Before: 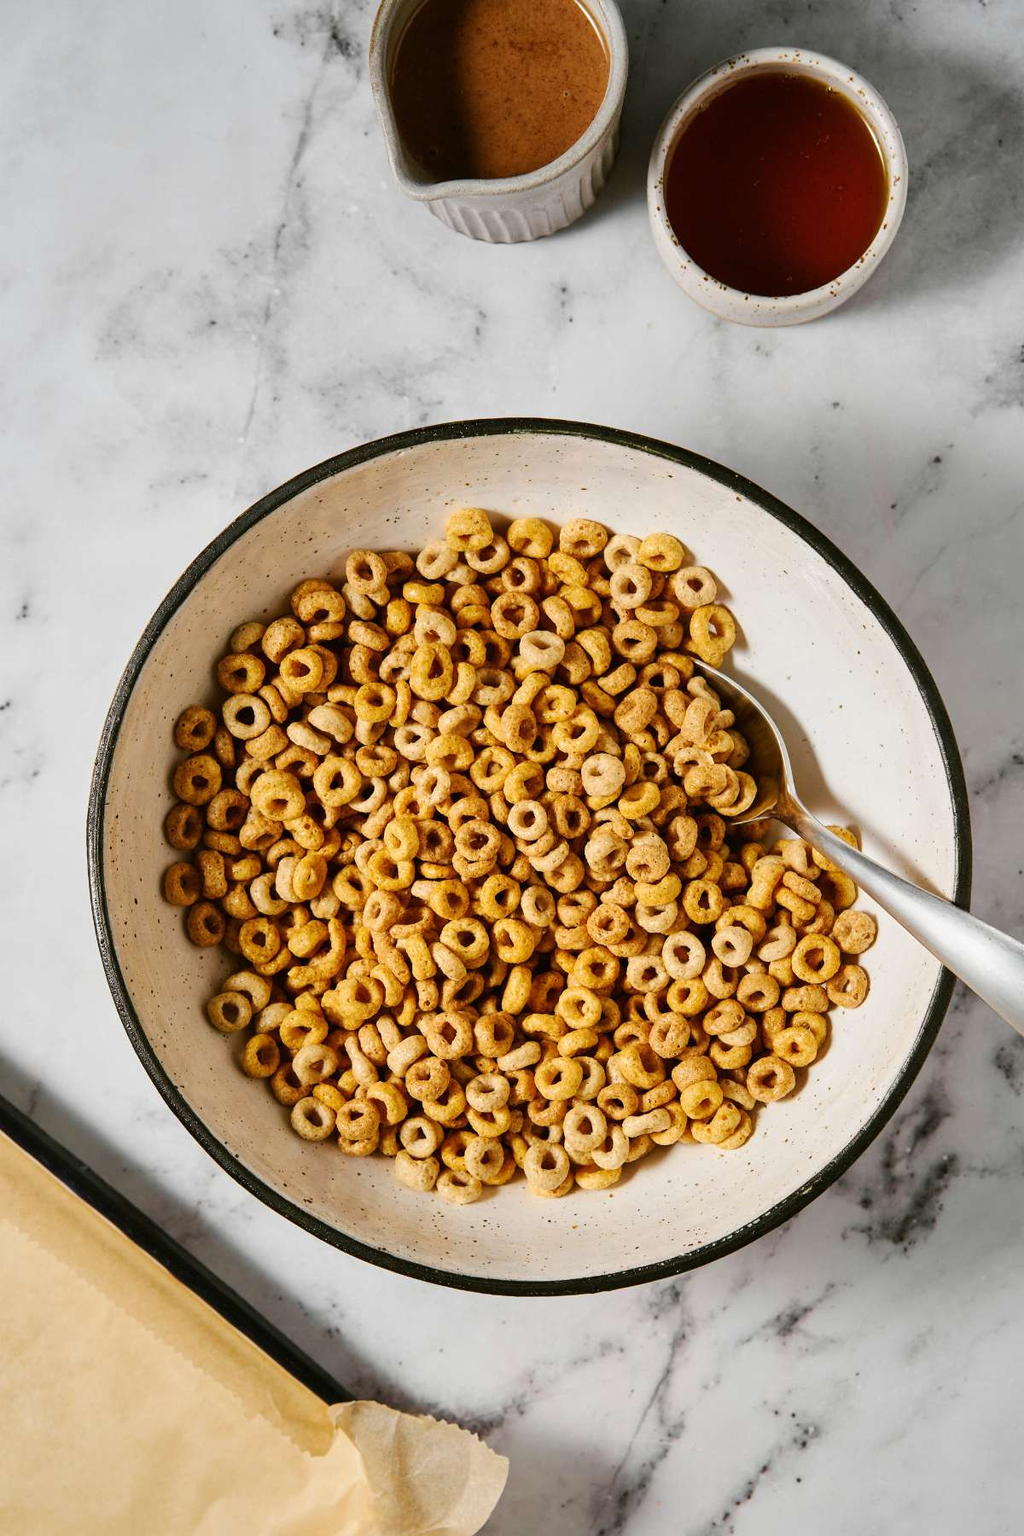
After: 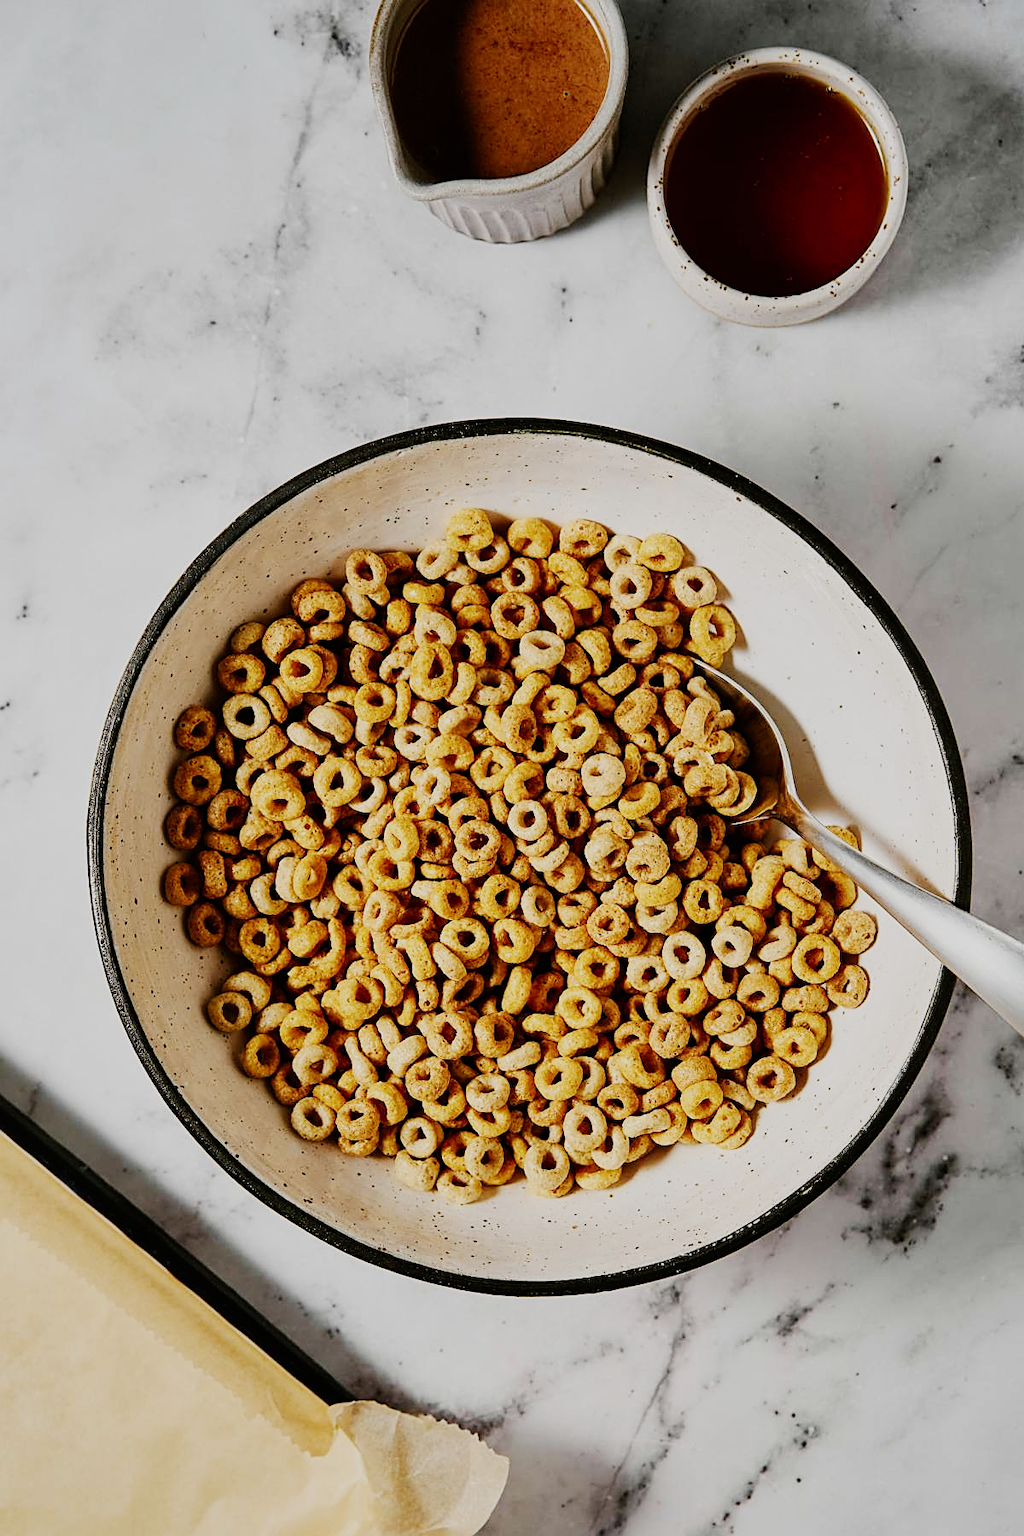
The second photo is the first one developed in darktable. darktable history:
sharpen: on, module defaults
sigmoid: skew -0.2, preserve hue 0%, red attenuation 0.1, red rotation 0.035, green attenuation 0.1, green rotation -0.017, blue attenuation 0.15, blue rotation -0.052, base primaries Rec2020
